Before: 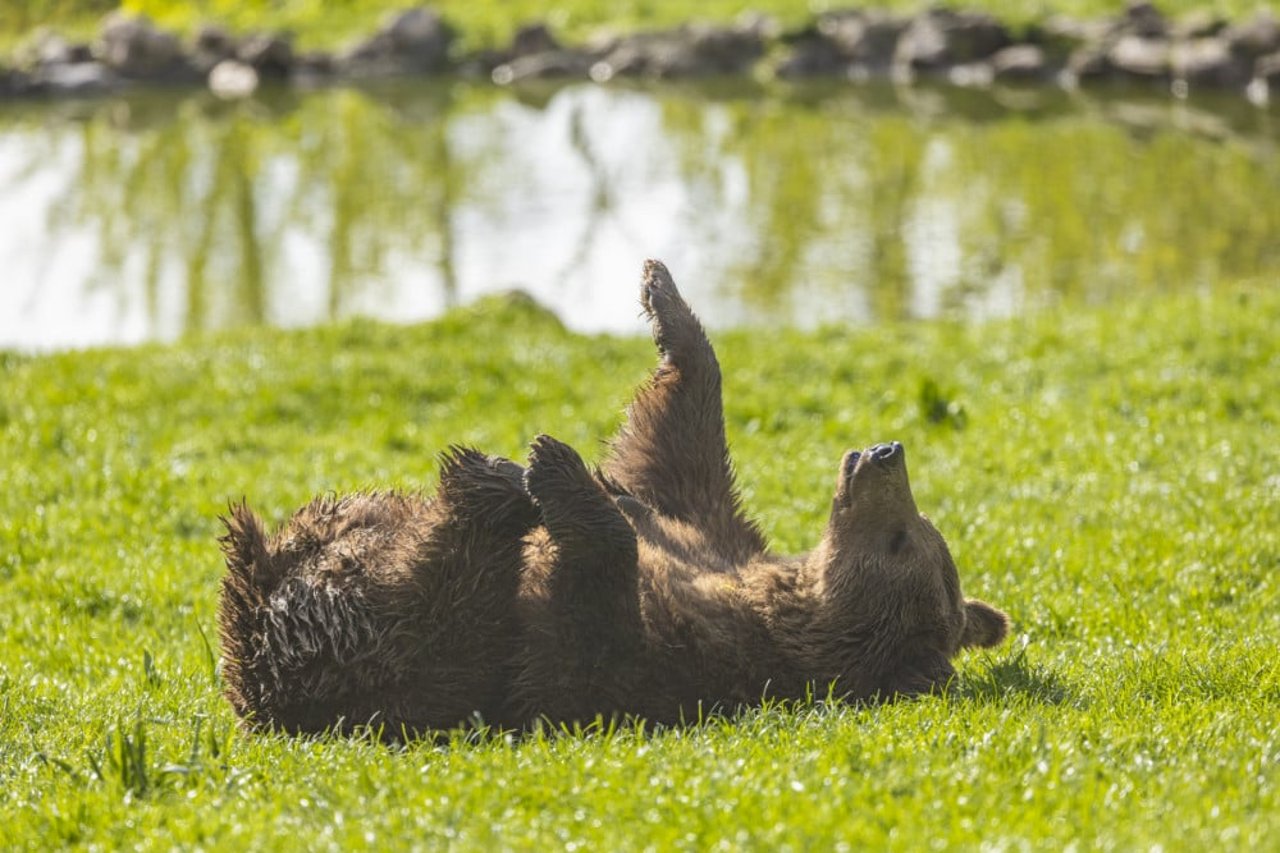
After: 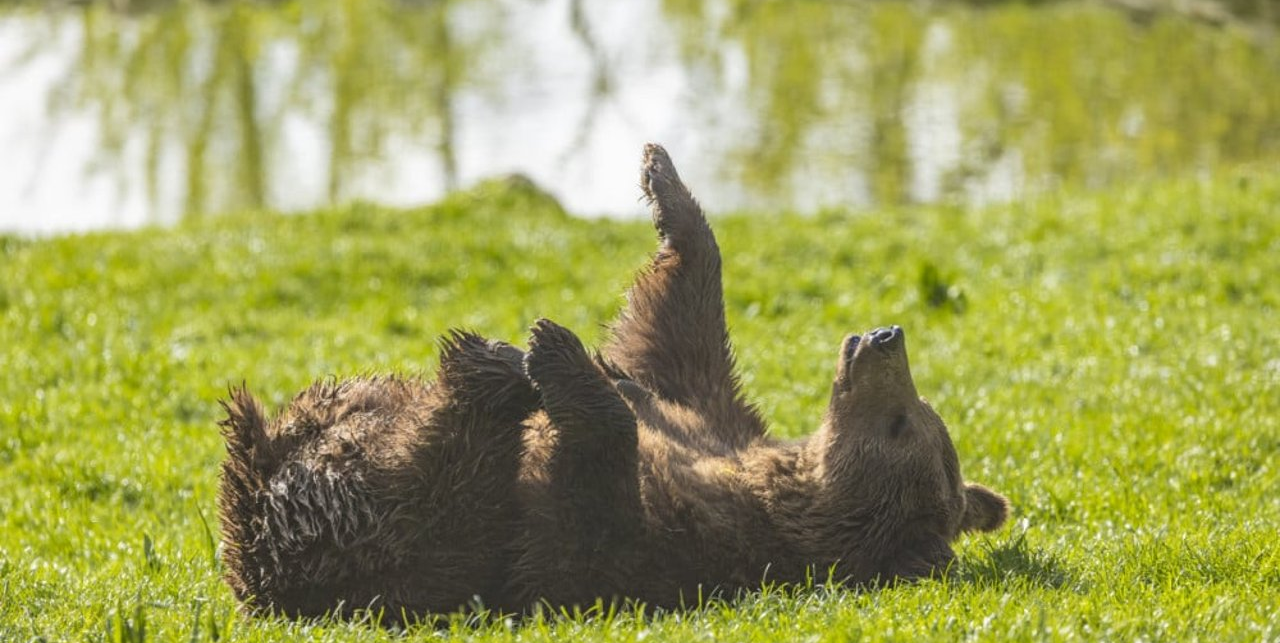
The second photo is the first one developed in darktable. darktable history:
crop: top 13.64%, bottom 10.876%
